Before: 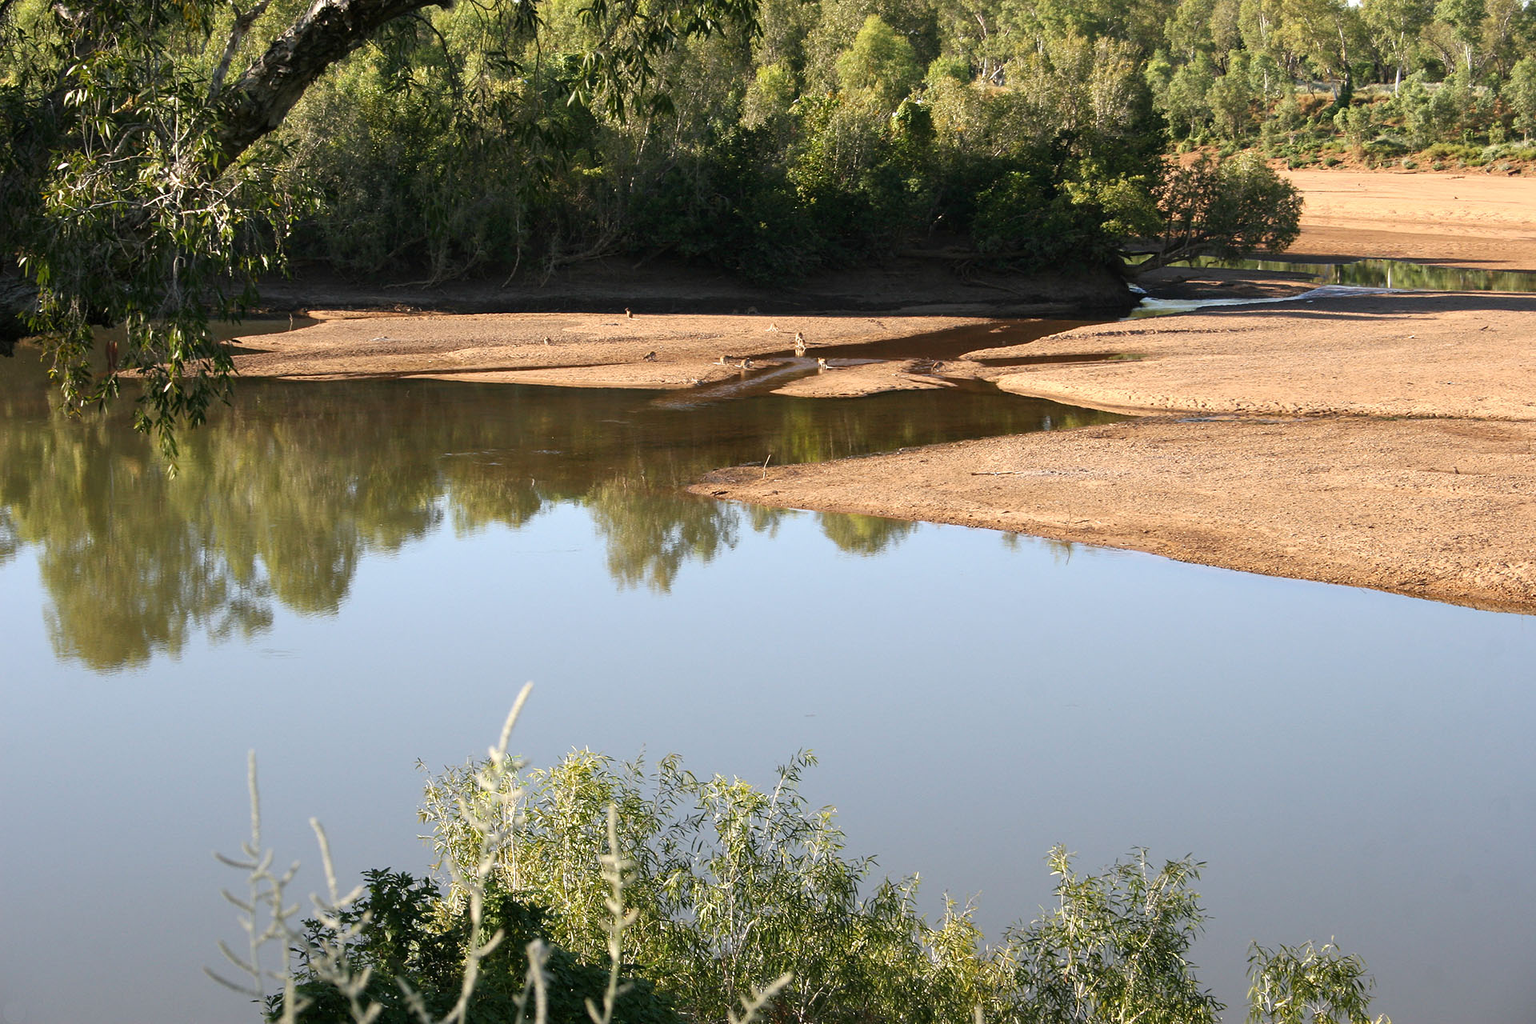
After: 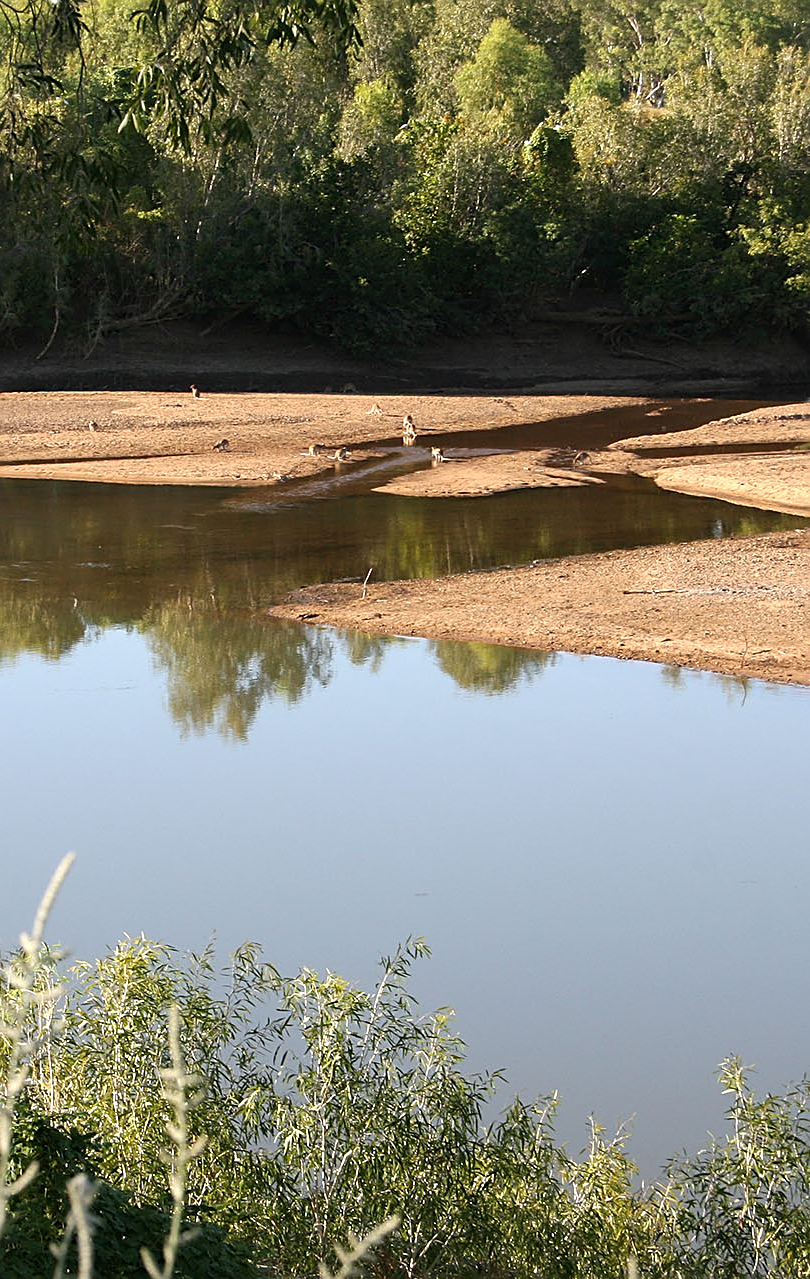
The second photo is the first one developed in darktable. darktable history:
sharpen: on, module defaults
crop: left 30.819%, right 26.95%
